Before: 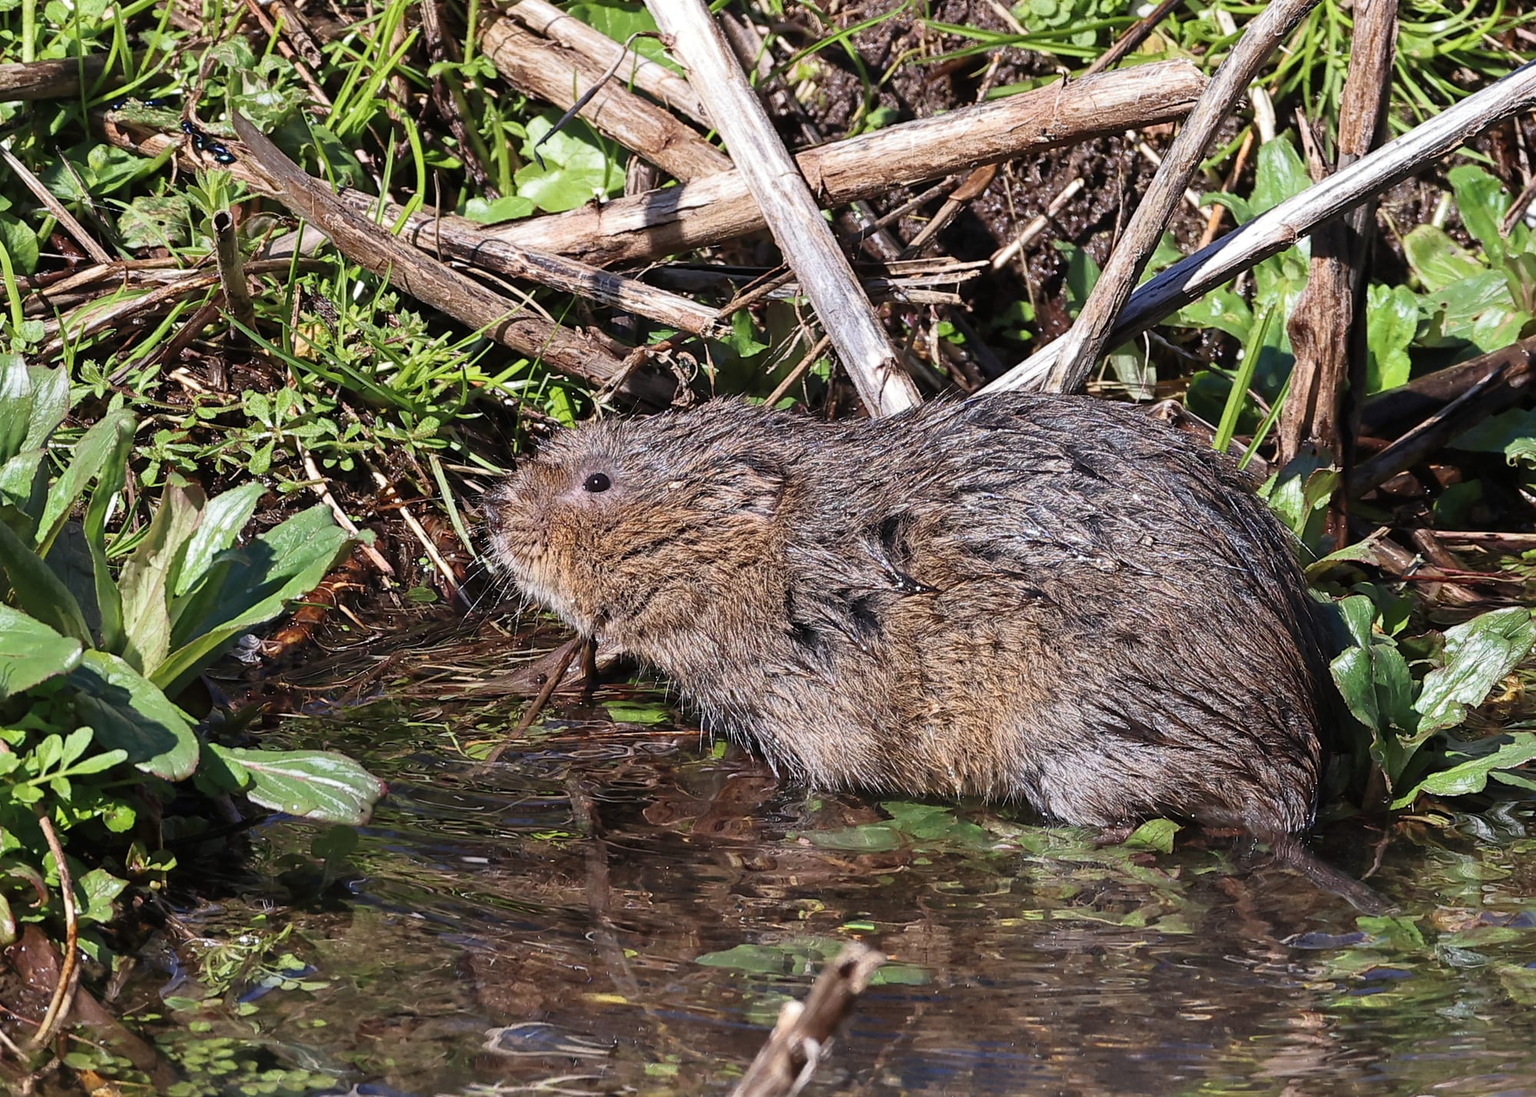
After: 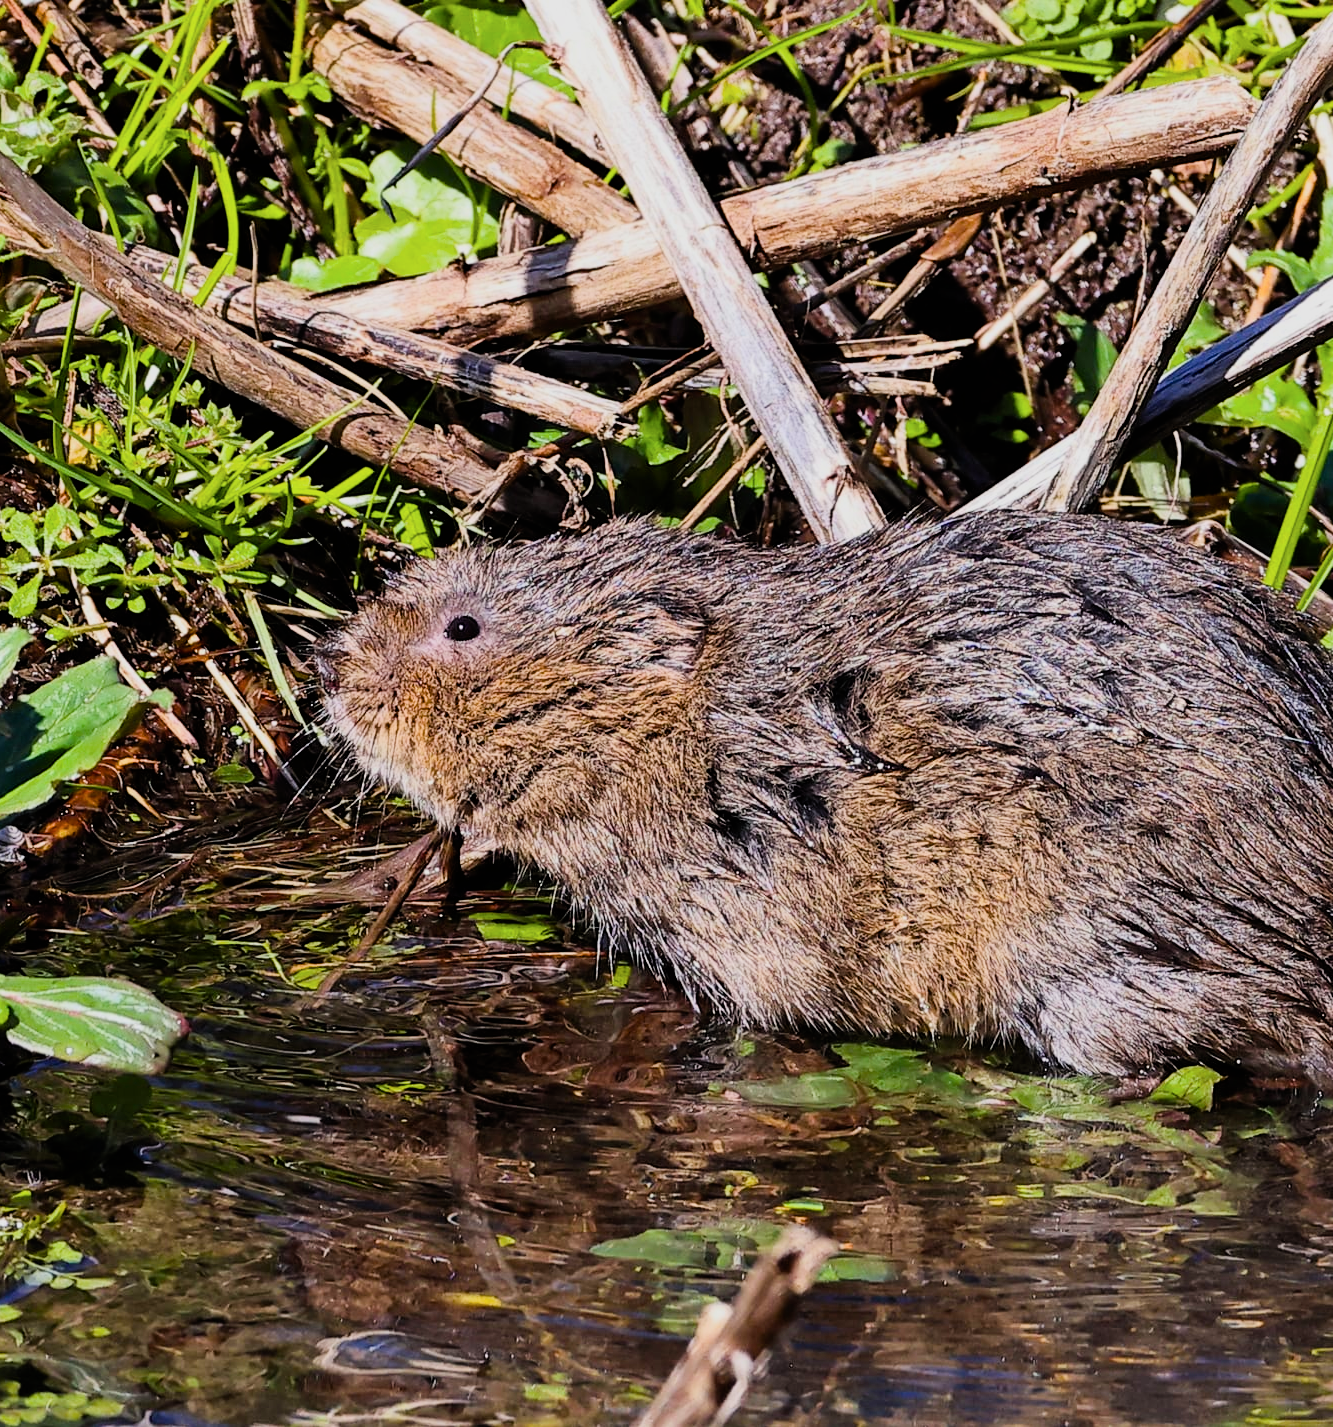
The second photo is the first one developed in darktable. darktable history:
crop and rotate: left 15.754%, right 17.579%
contrast brightness saturation: contrast 0.15, brightness 0.05
filmic rgb: black relative exposure -7.32 EV, white relative exposure 5.09 EV, hardness 3.2
color balance rgb: linear chroma grading › global chroma 50%, perceptual saturation grading › global saturation 2.34%, global vibrance 6.64%, contrast 12.71%, saturation formula JzAzBz (2021)
